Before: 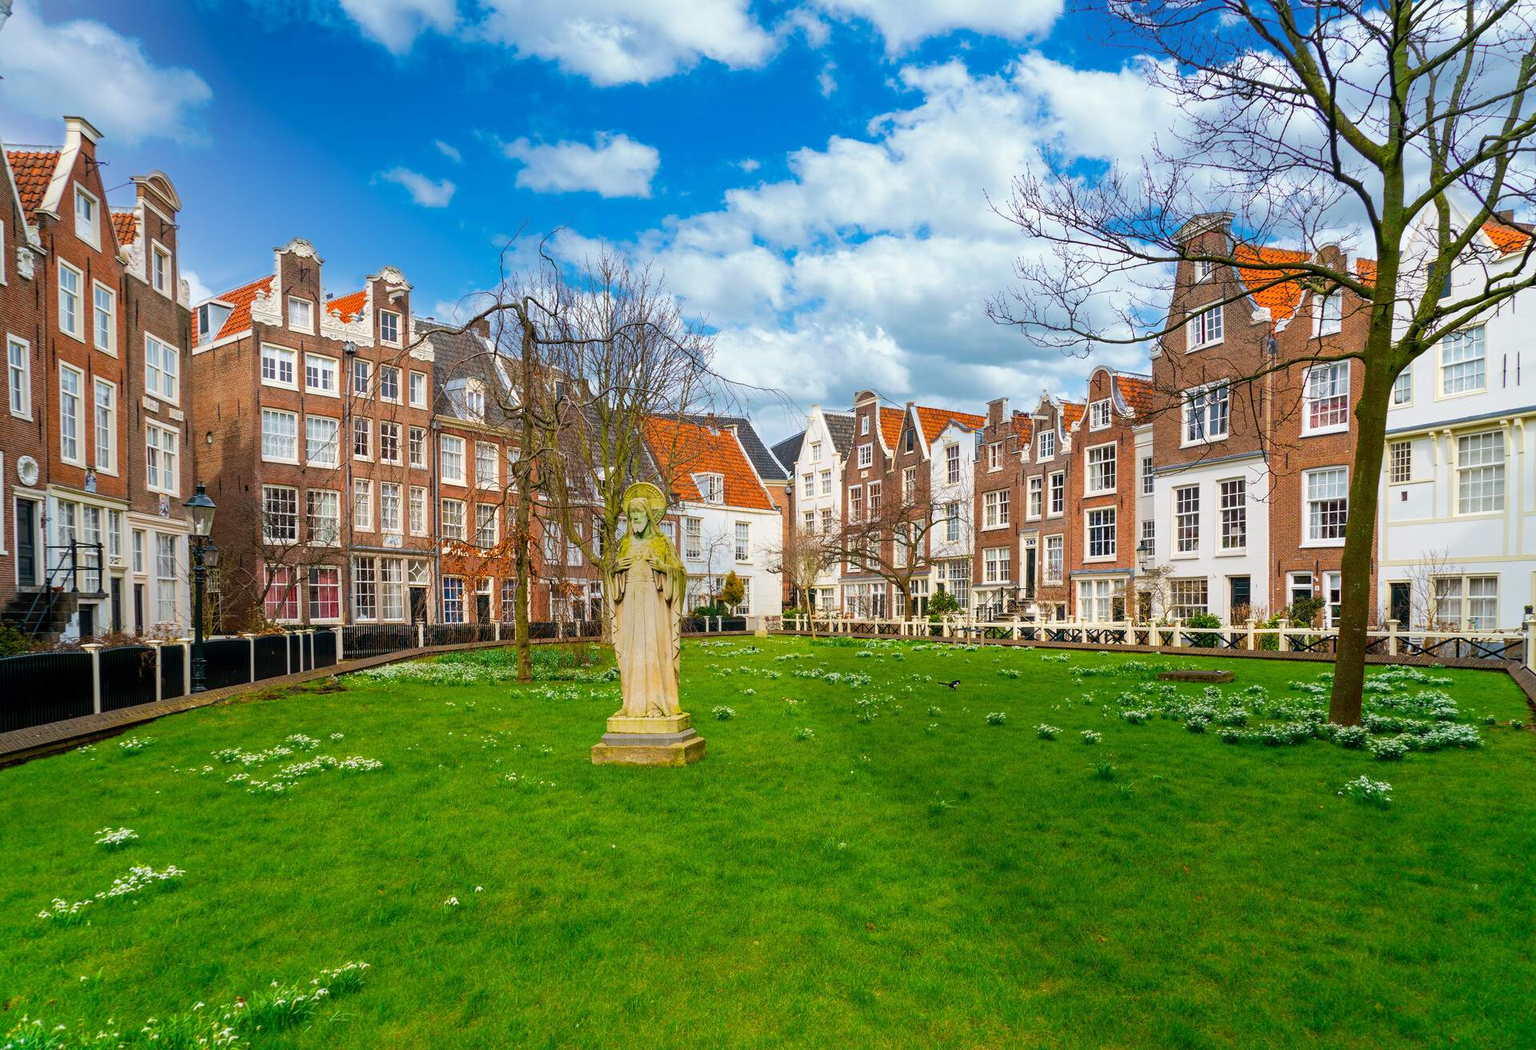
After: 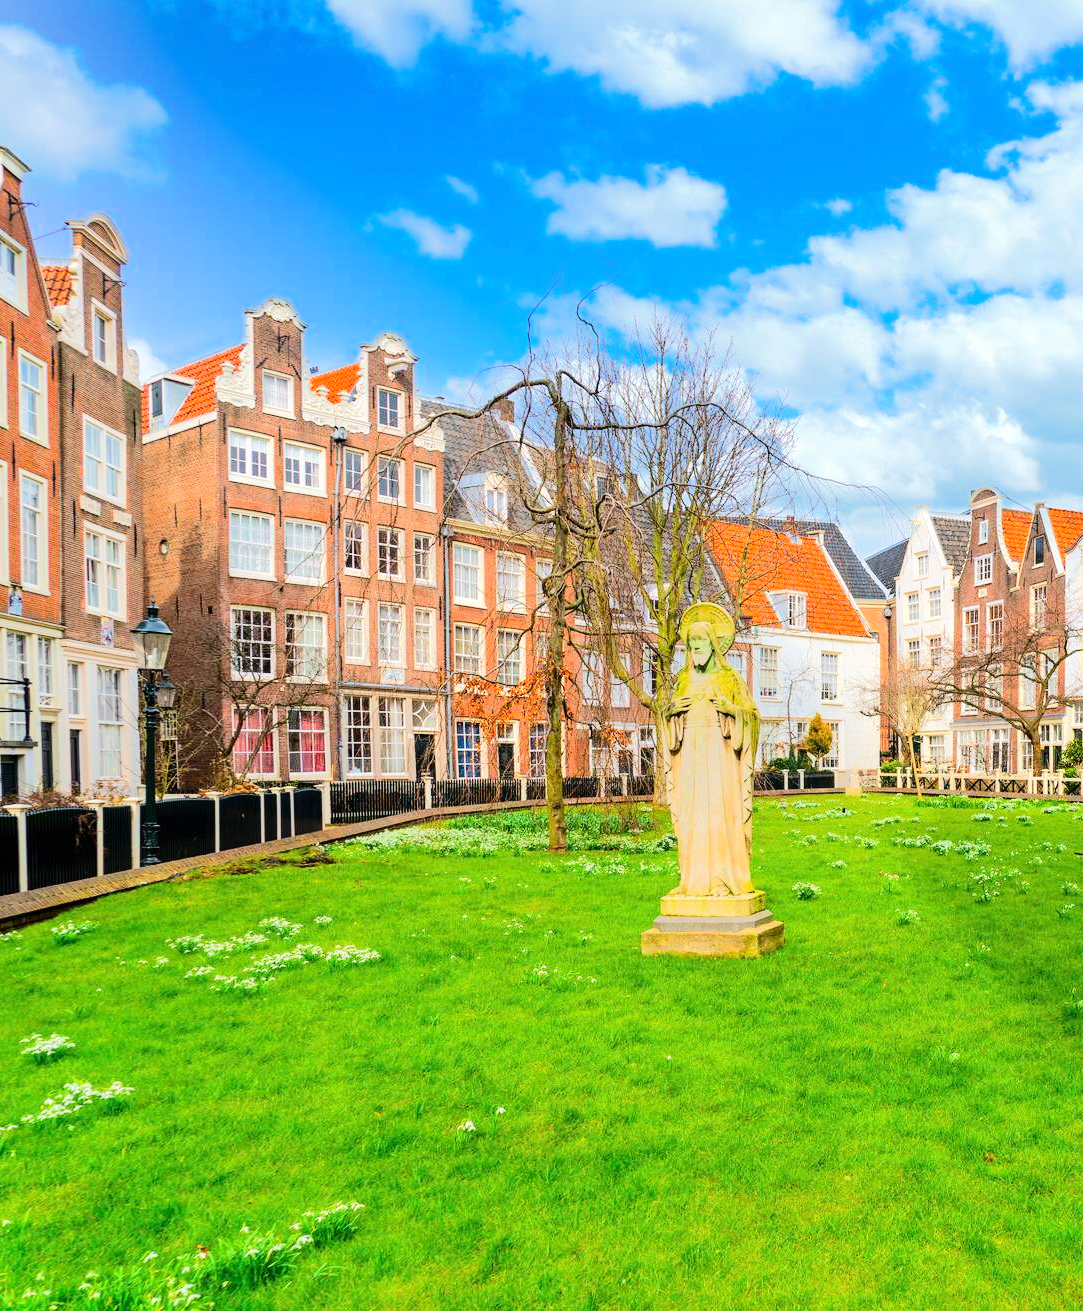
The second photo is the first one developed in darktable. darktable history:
crop: left 5.127%, right 38.43%
tone equalizer: -7 EV 0.152 EV, -6 EV 0.604 EV, -5 EV 1.12 EV, -4 EV 1.34 EV, -3 EV 1.16 EV, -2 EV 0.6 EV, -1 EV 0.151 EV, edges refinement/feathering 500, mask exposure compensation -1.57 EV, preserve details no
